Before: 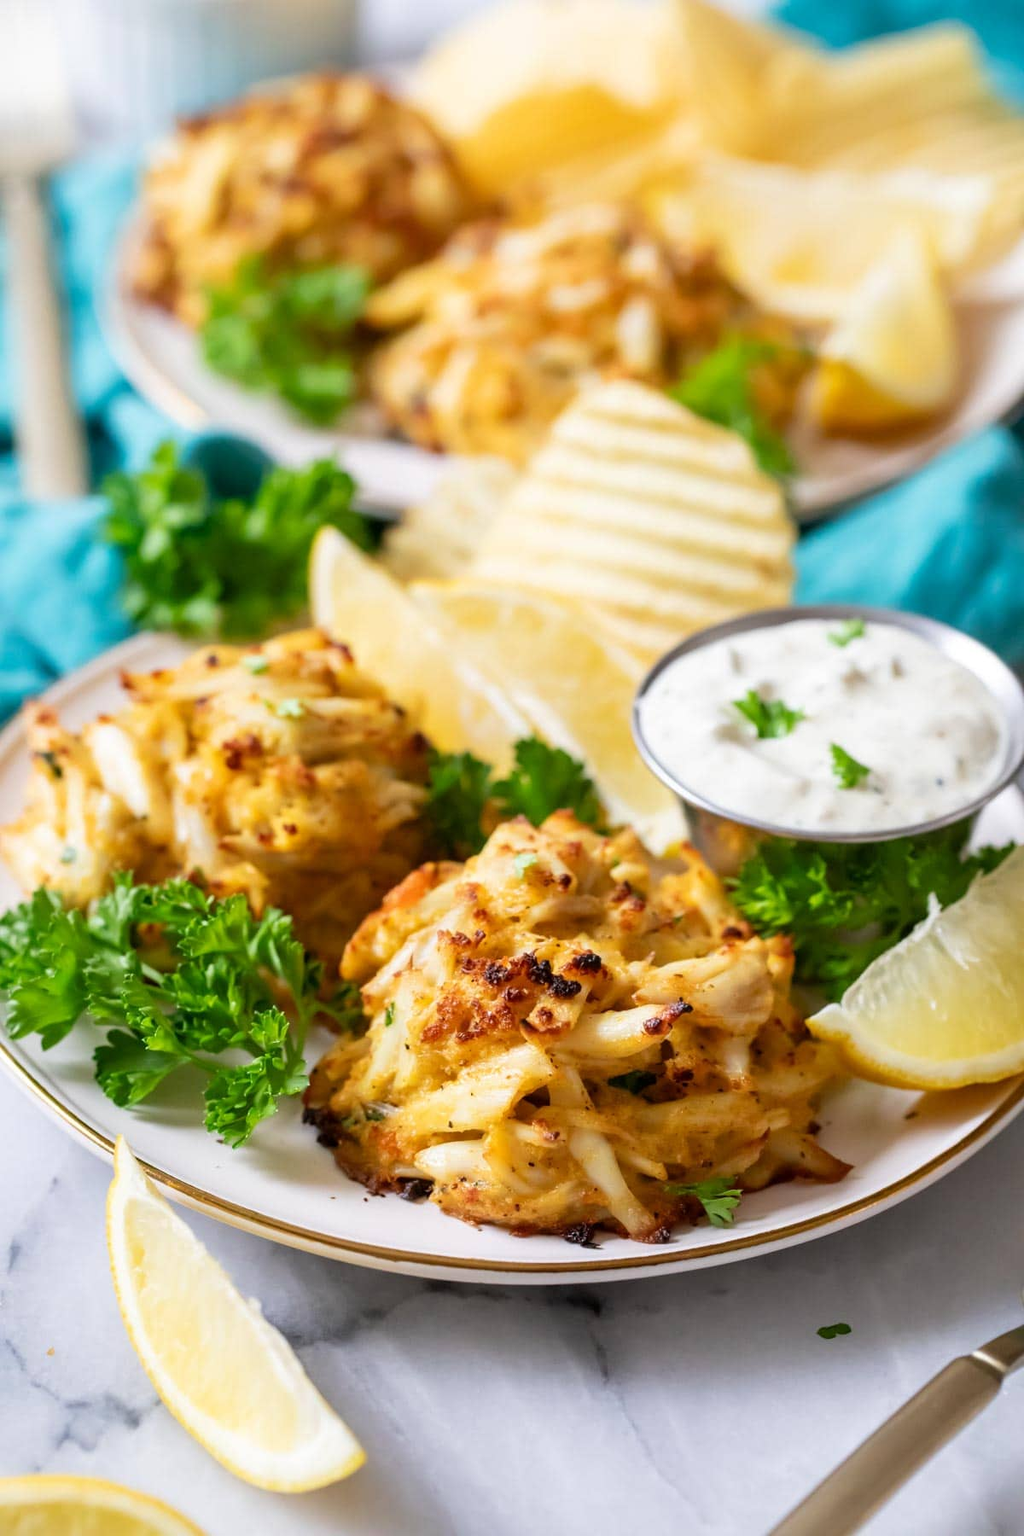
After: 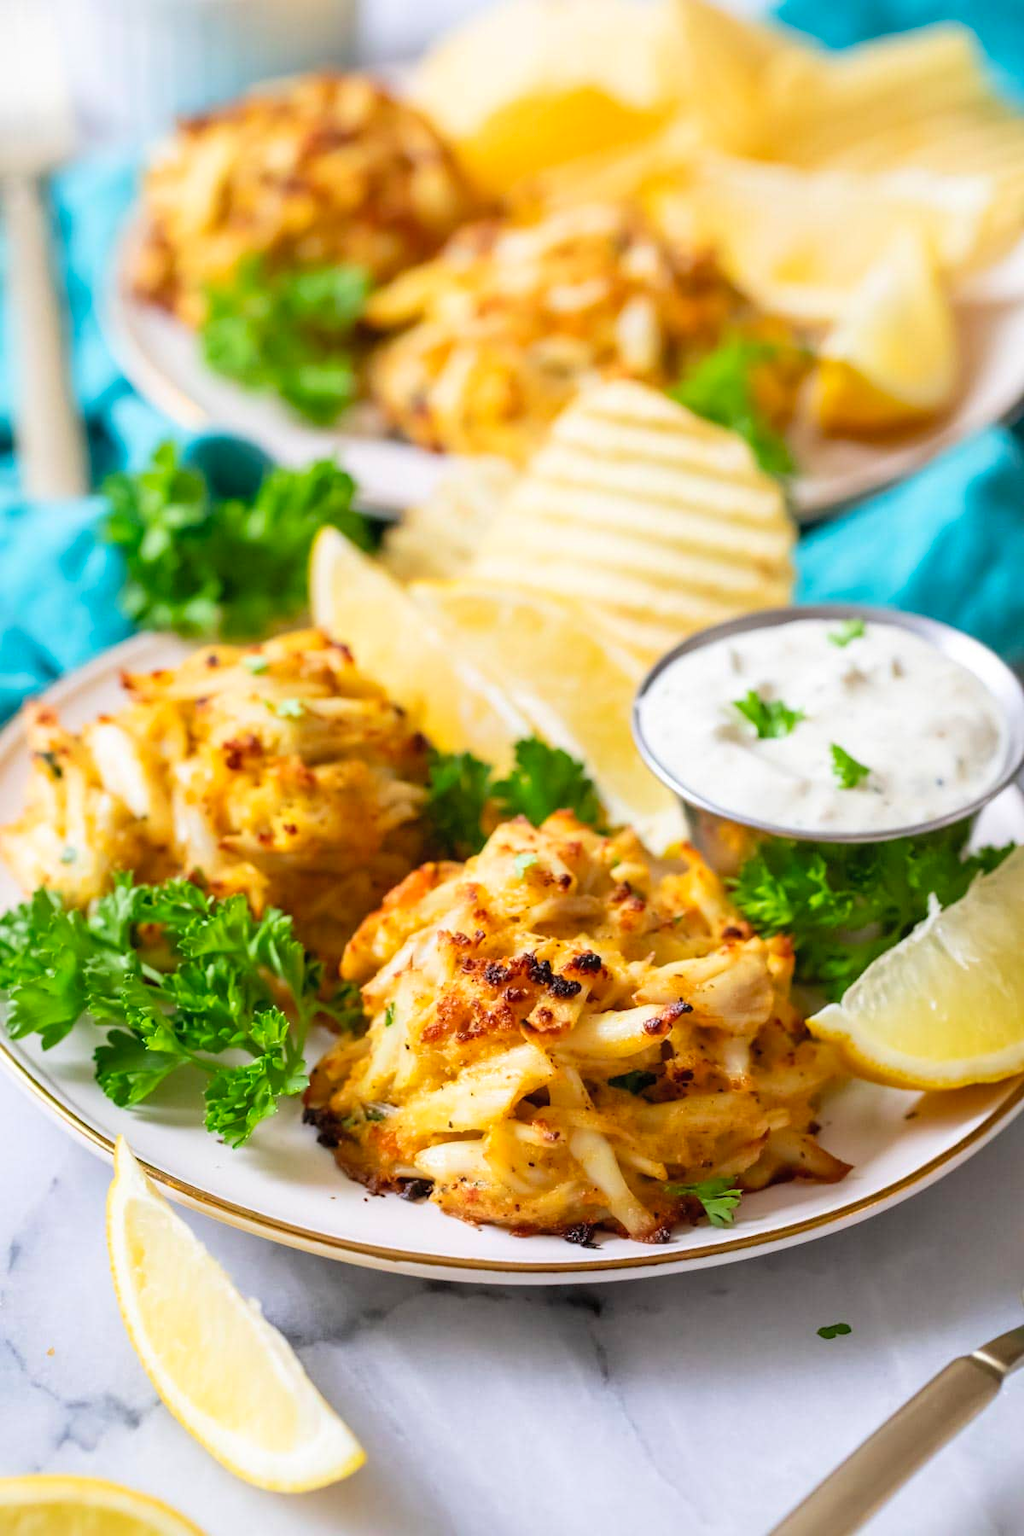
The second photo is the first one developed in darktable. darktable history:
contrast brightness saturation: contrast 0.07, brightness 0.075, saturation 0.176
